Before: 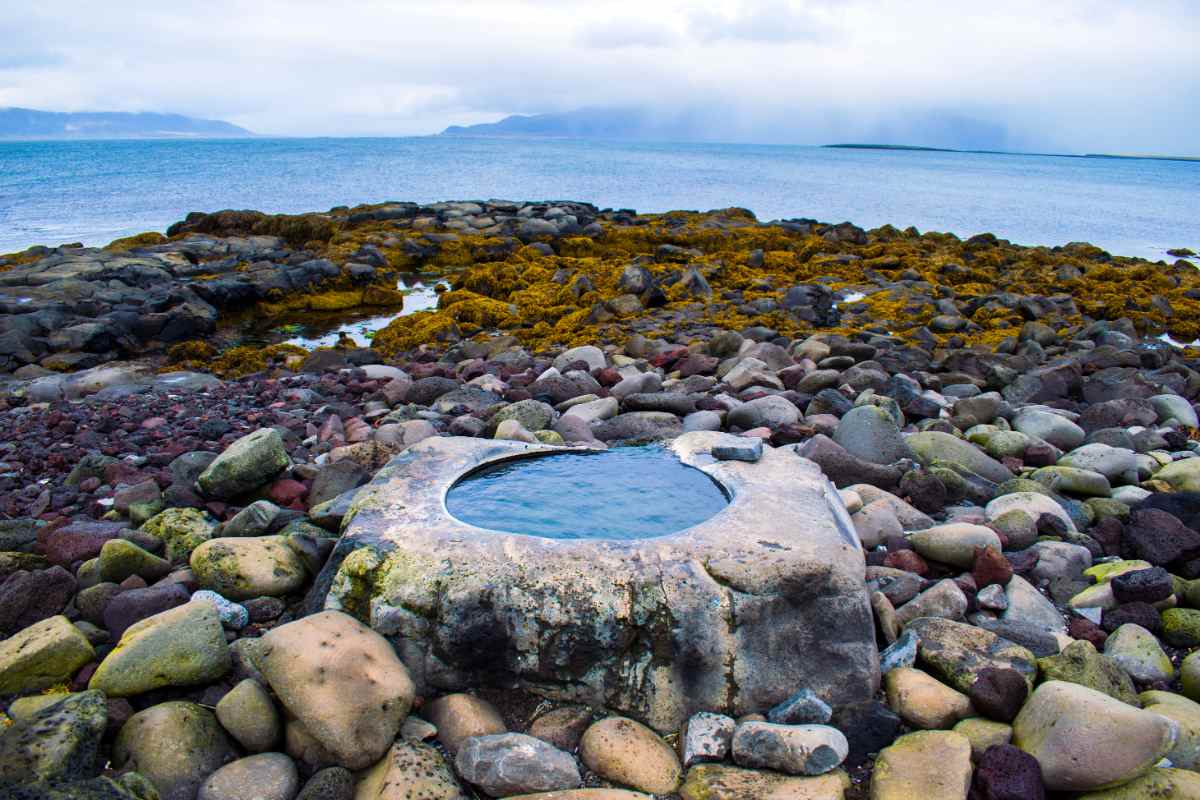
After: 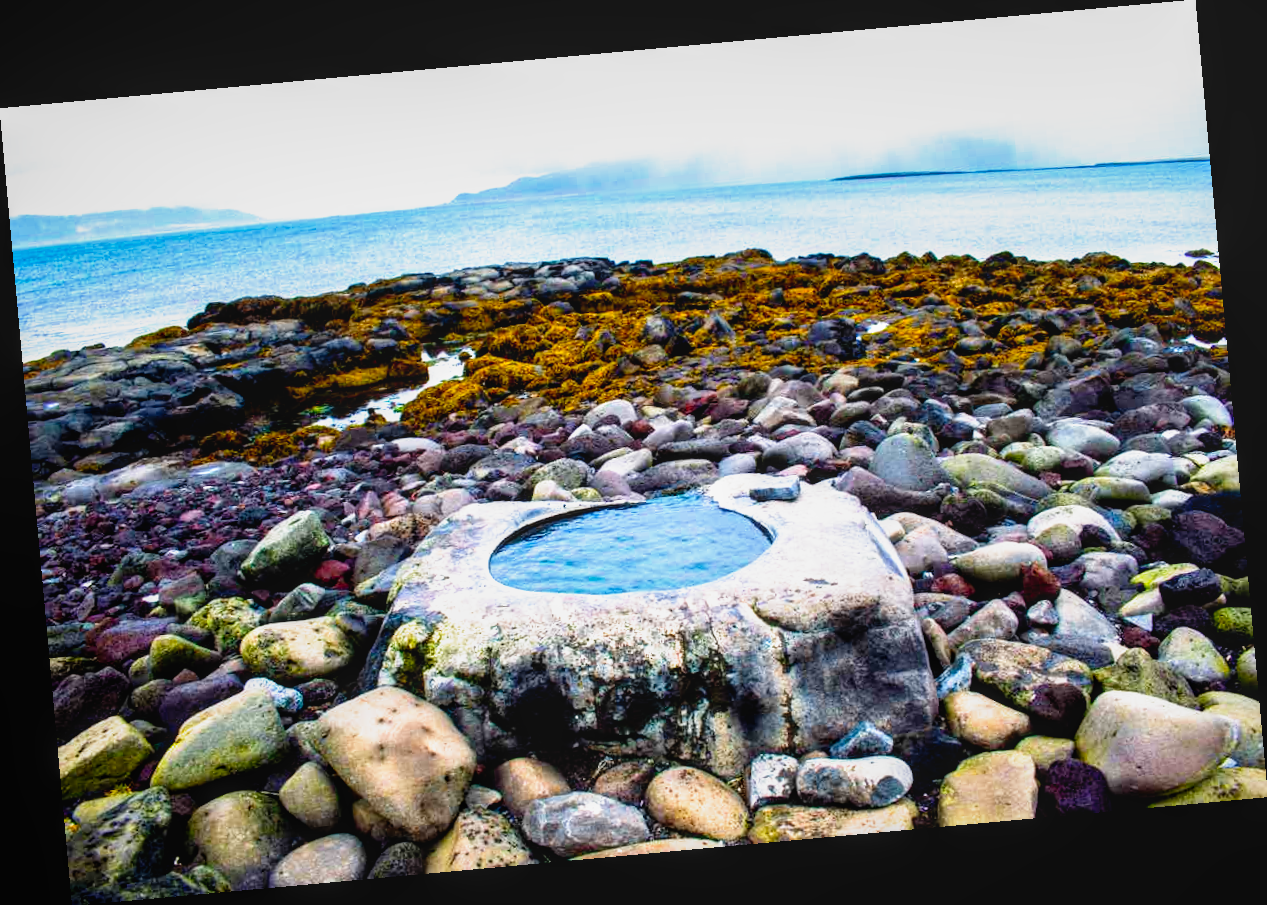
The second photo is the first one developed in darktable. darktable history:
filmic rgb: black relative exposure -5.5 EV, white relative exposure 2.5 EV, threshold 3 EV, target black luminance 0%, hardness 4.51, latitude 67.35%, contrast 1.453, shadows ↔ highlights balance -3.52%, preserve chrominance no, color science v4 (2020), contrast in shadows soft, enable highlight reconstruction true
local contrast: detail 110%
haze removal: strength -0.05
exposure: black level correction 0, exposure 0.5 EV, compensate exposure bias true, compensate highlight preservation false
rotate and perspective: rotation -5.2°, automatic cropping off
